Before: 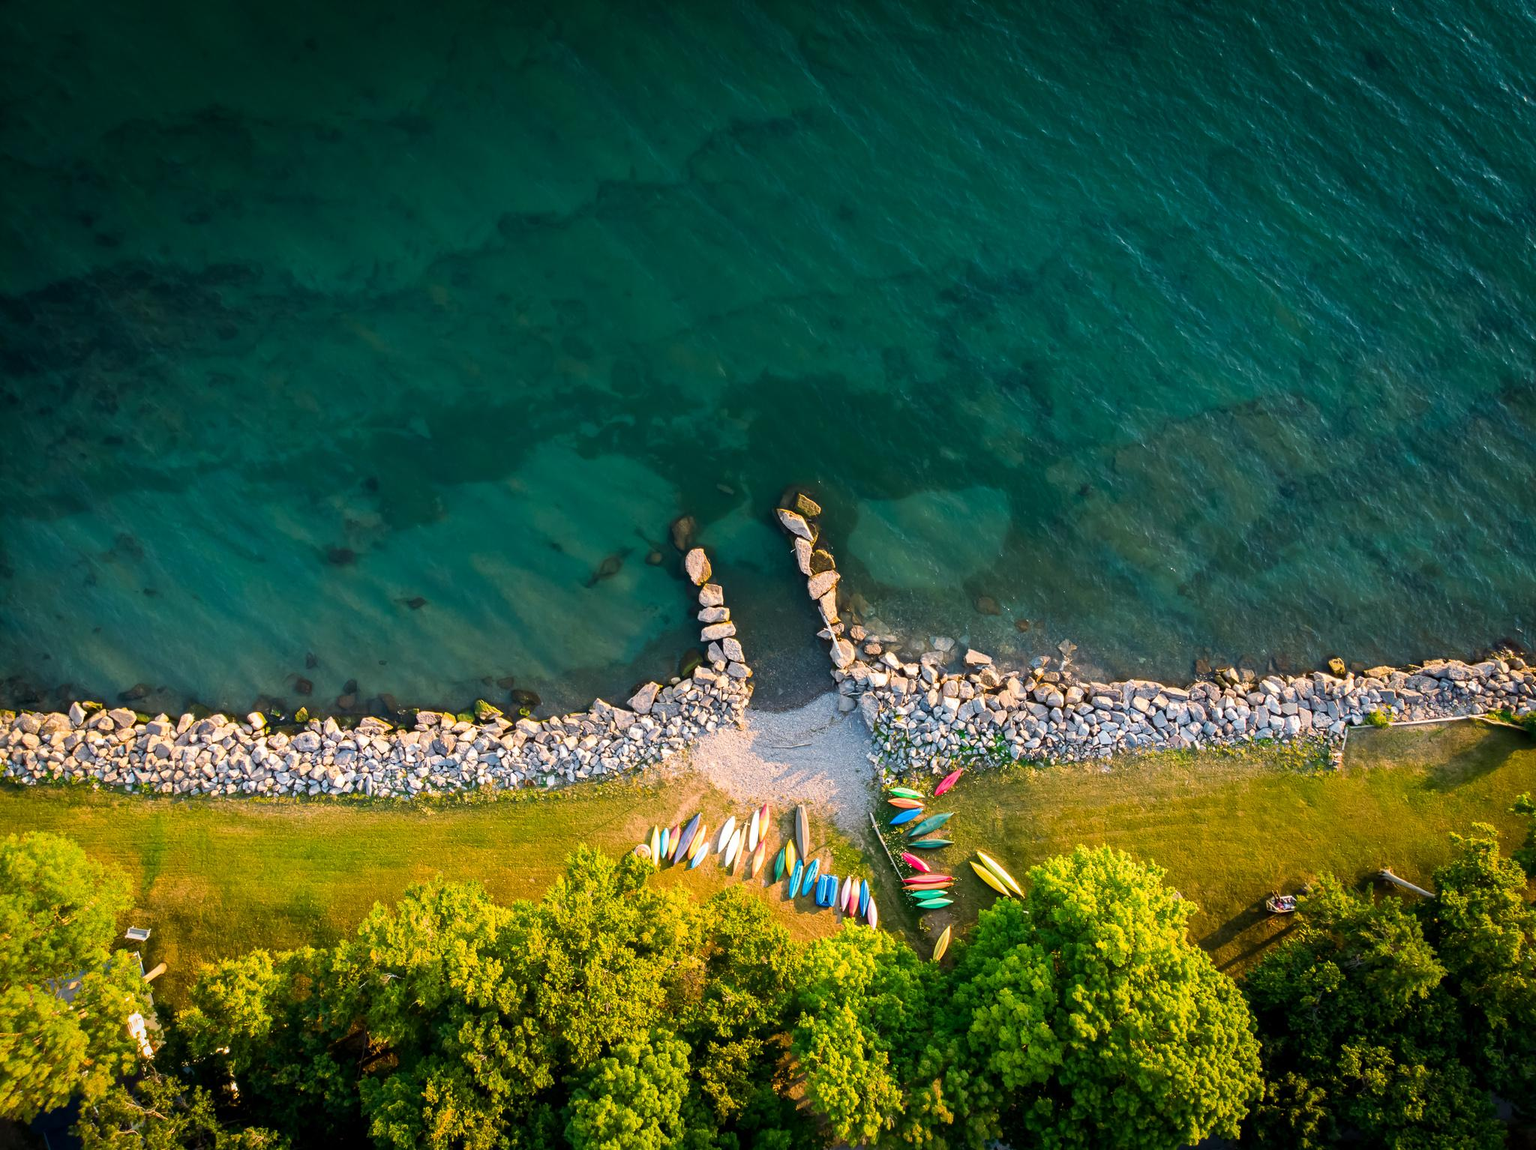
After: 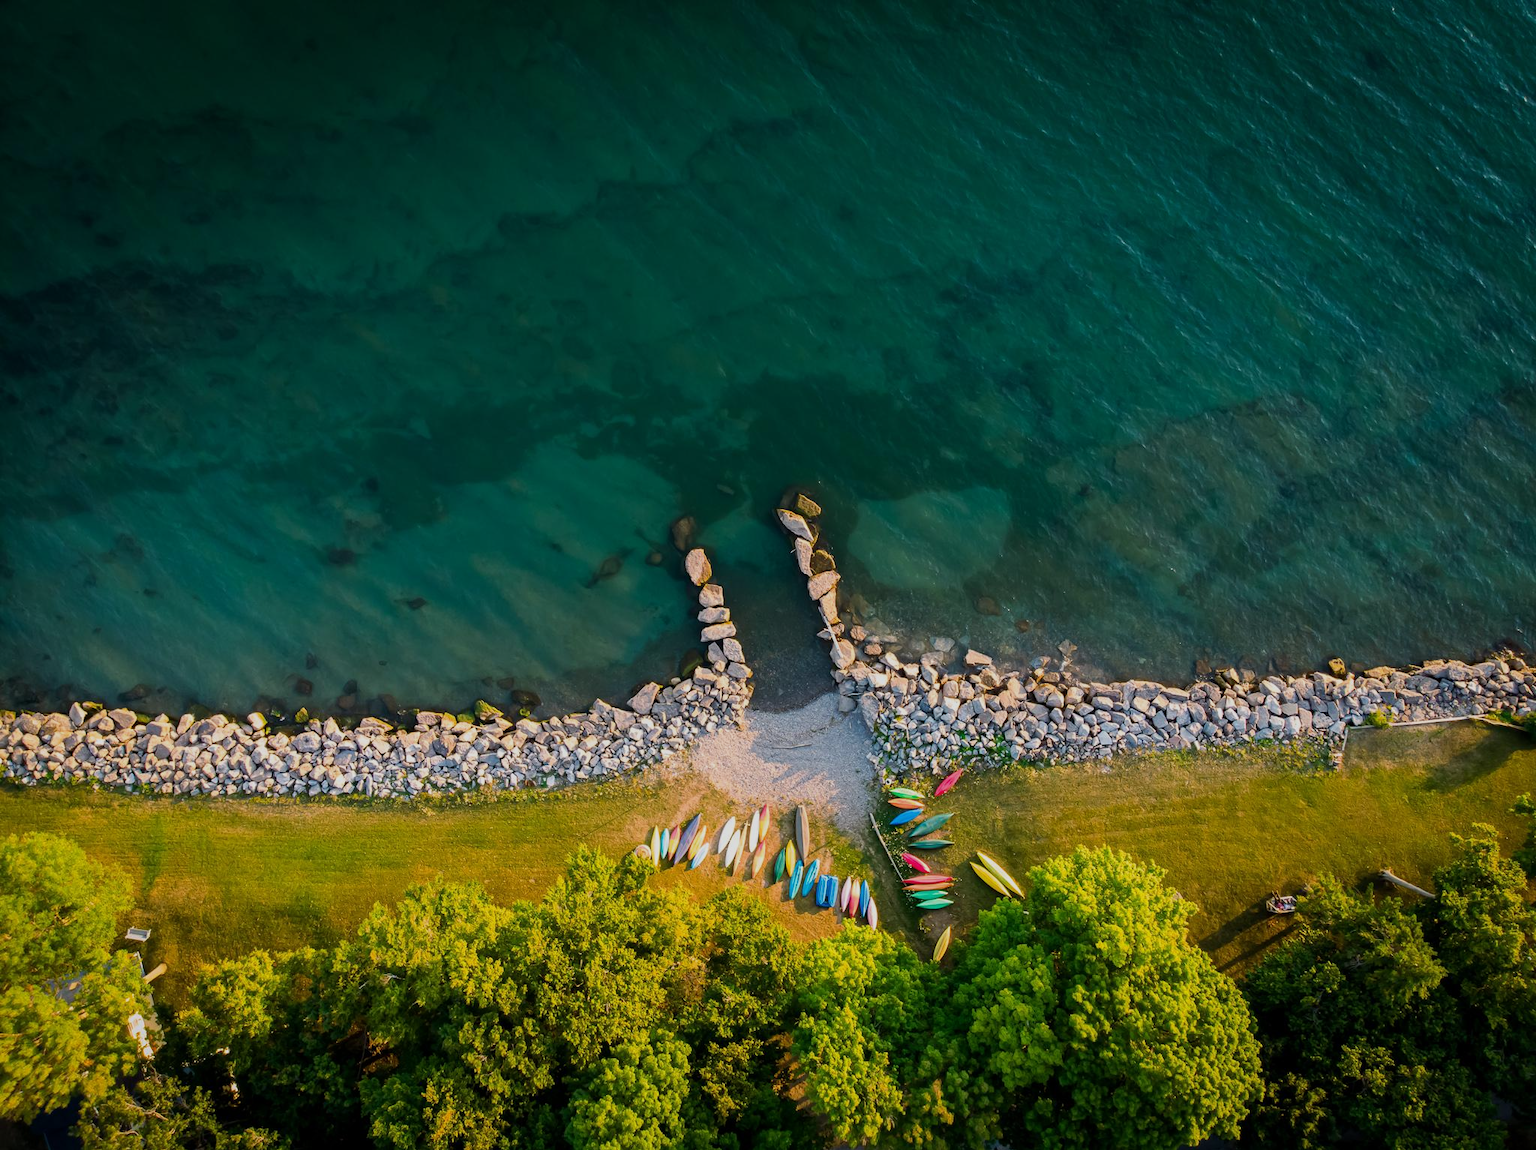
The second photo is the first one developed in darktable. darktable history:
exposure: exposure -0.487 EV, compensate highlight preservation false
